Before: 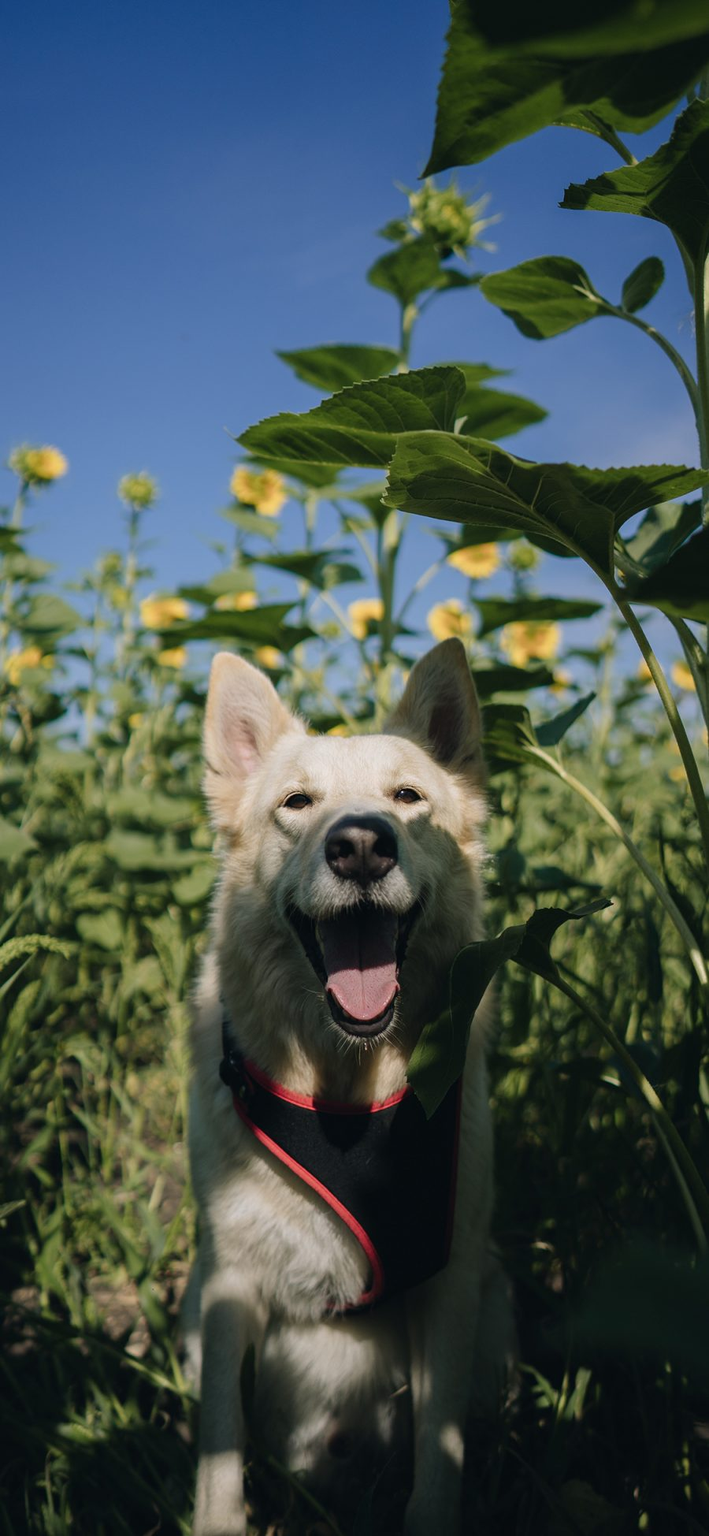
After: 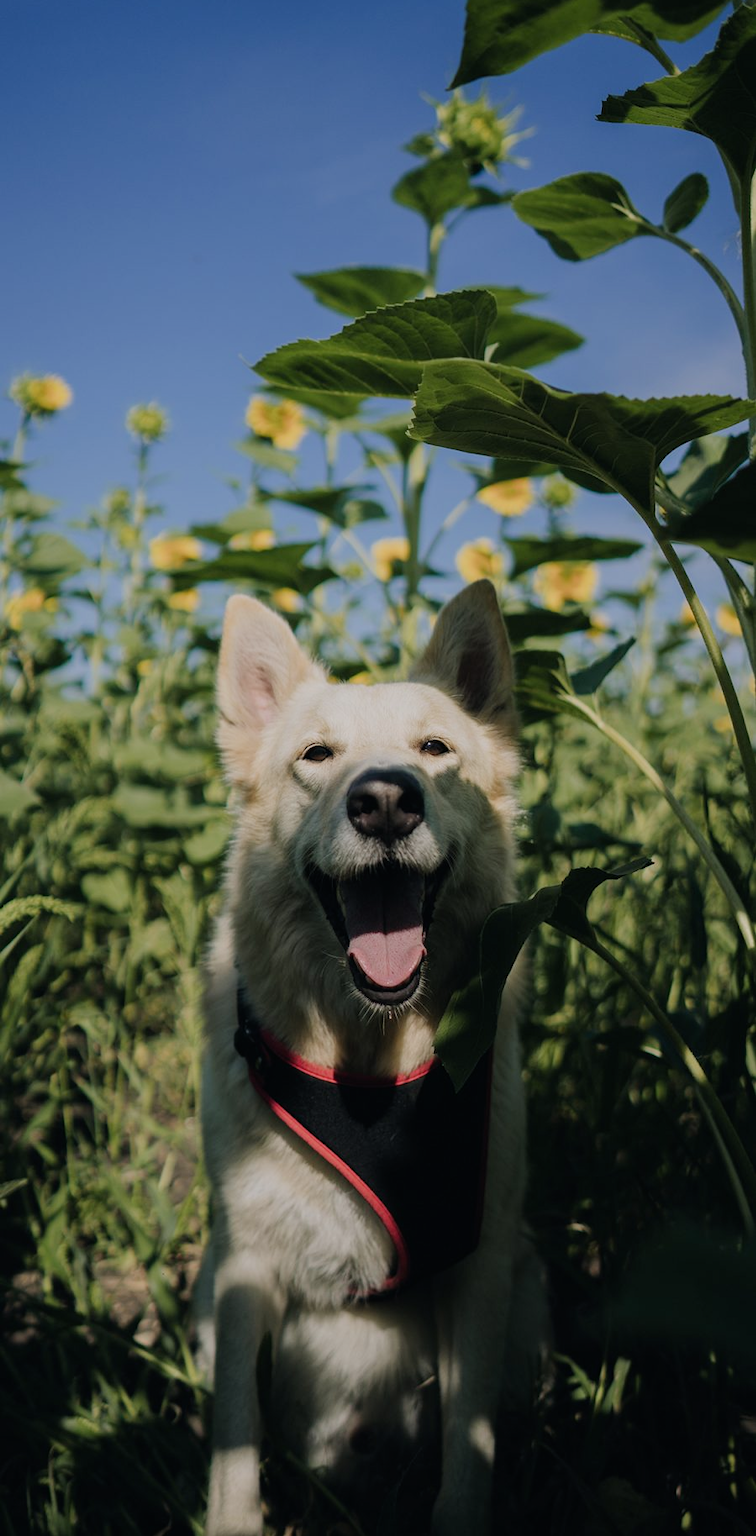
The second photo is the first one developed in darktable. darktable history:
filmic rgb: black relative exposure -16 EV, white relative exposure 4.93 EV, hardness 6.23, iterations of high-quality reconstruction 0
crop and rotate: top 6.206%
